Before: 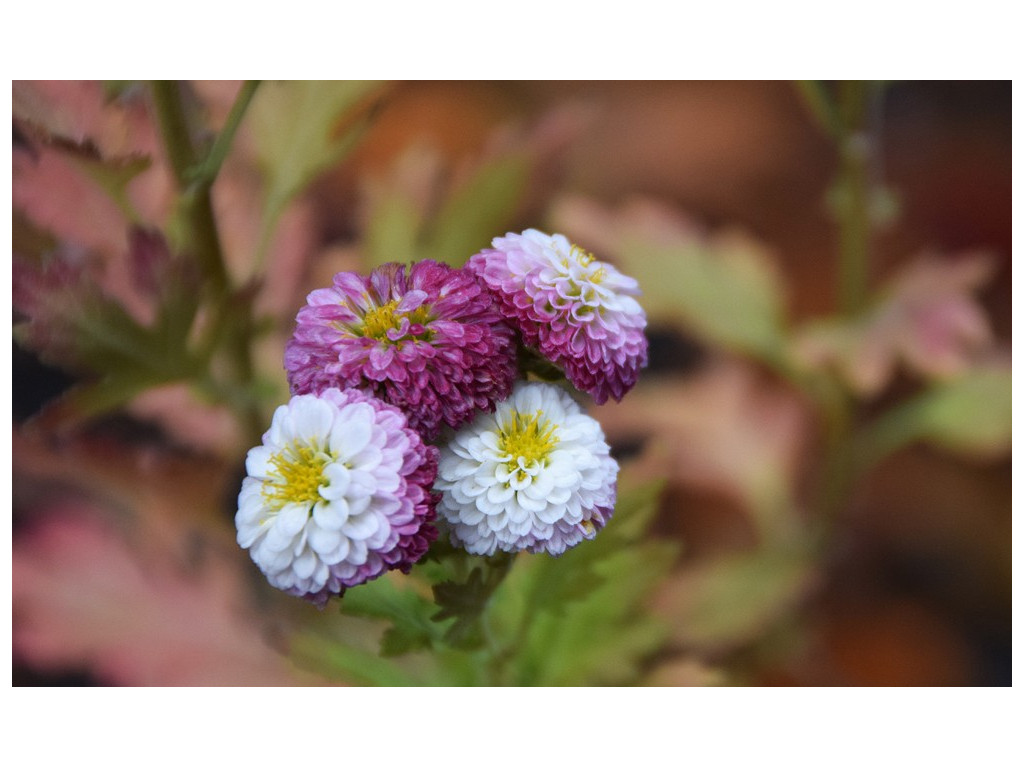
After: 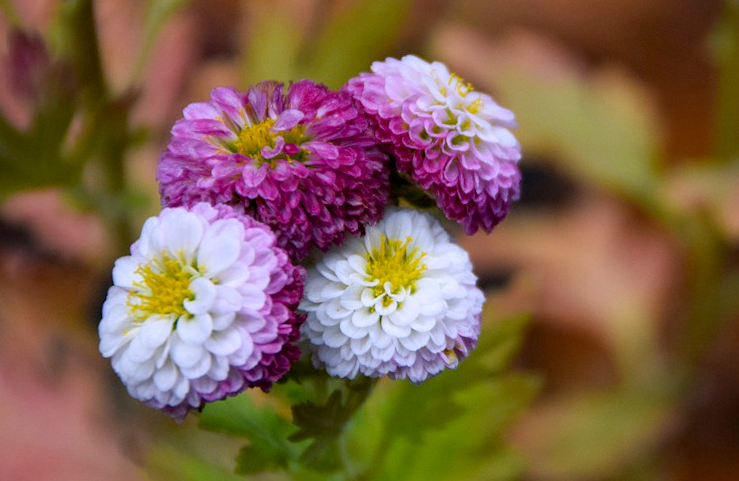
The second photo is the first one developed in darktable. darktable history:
color balance rgb: shadows lift › chroma 2%, shadows lift › hue 217.2°, power › chroma 0.25%, power › hue 60°, highlights gain › chroma 1.5%, highlights gain › hue 309.6°, global offset › luminance -0.5%, perceptual saturation grading › global saturation 15%, global vibrance 20%
crop and rotate: angle -3.37°, left 9.79%, top 20.73%, right 12.42%, bottom 11.82%
